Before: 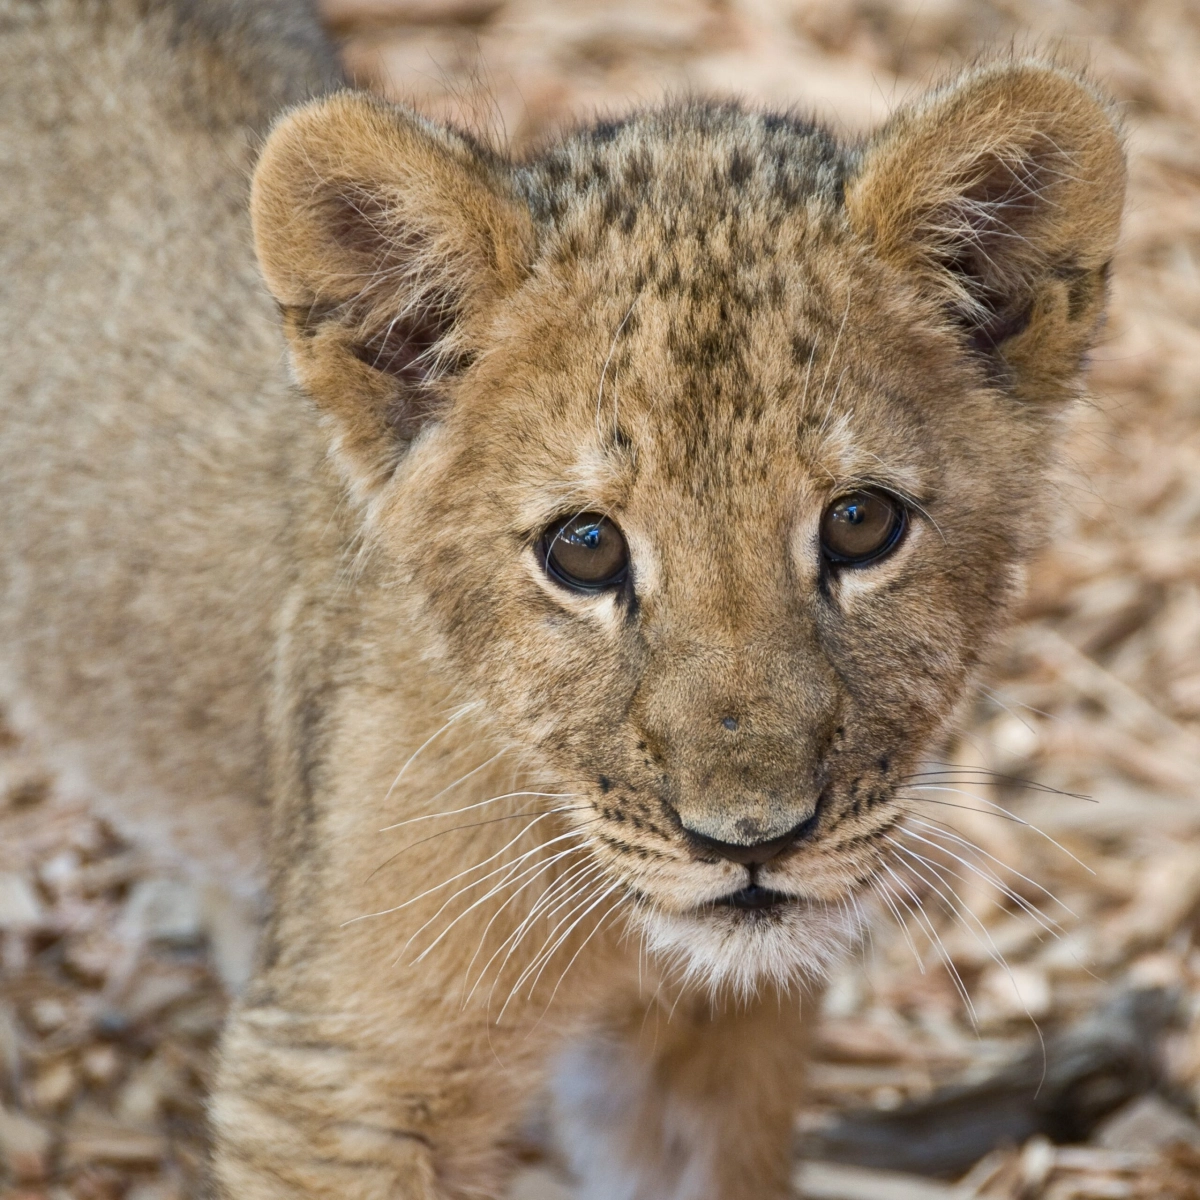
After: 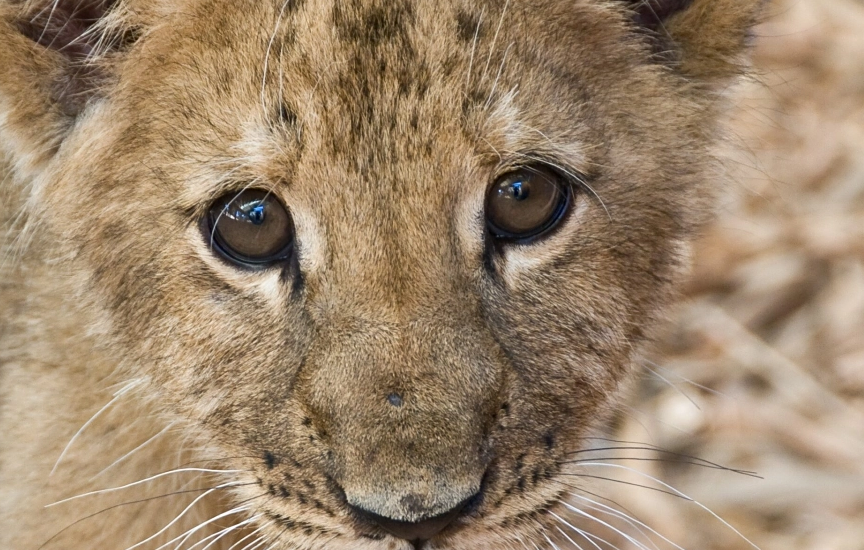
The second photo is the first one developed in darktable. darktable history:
sharpen: amount 0.2
crop and rotate: left 27.938%, top 27.046%, bottom 27.046%
